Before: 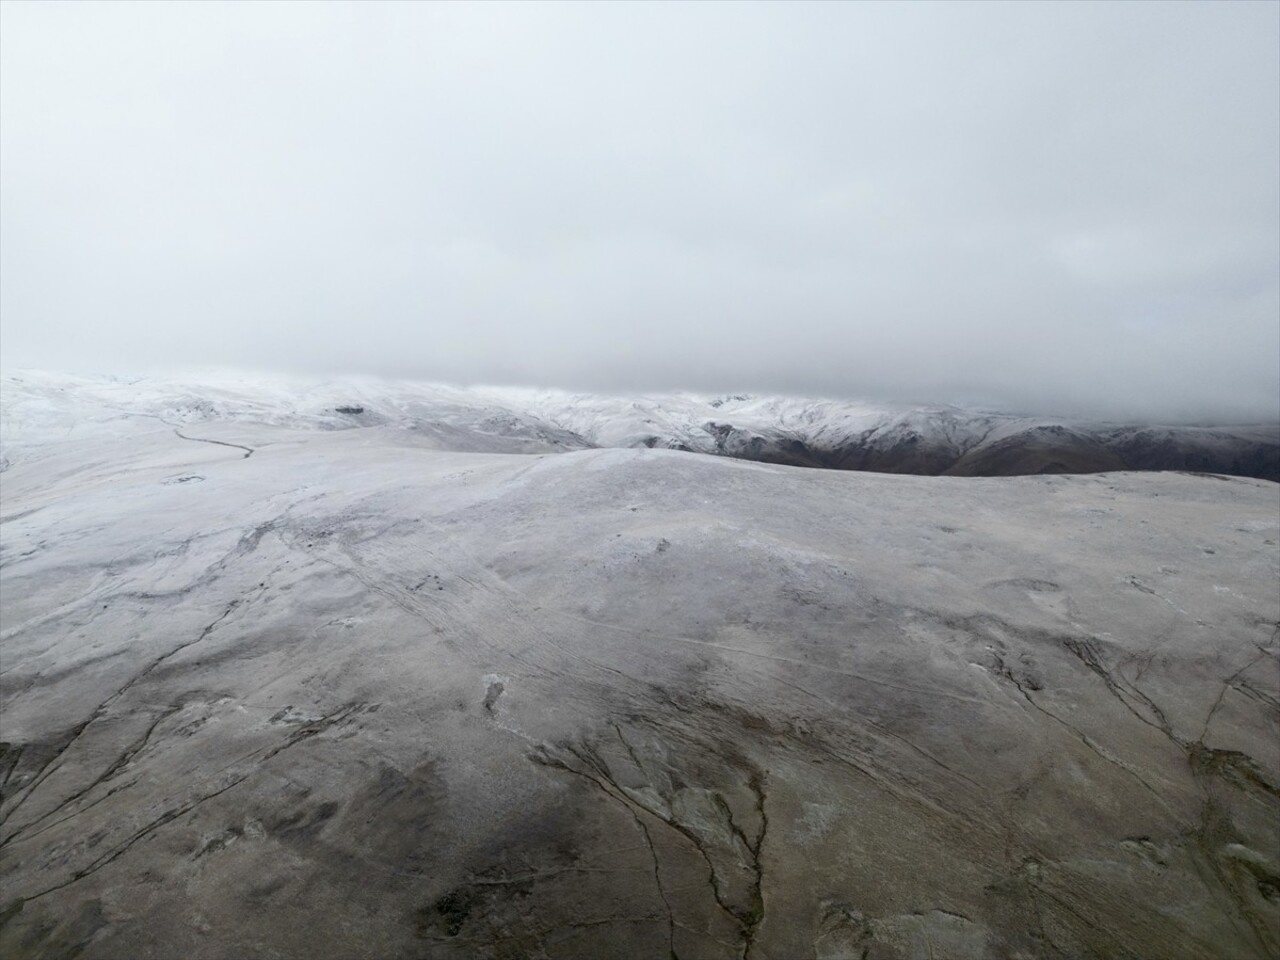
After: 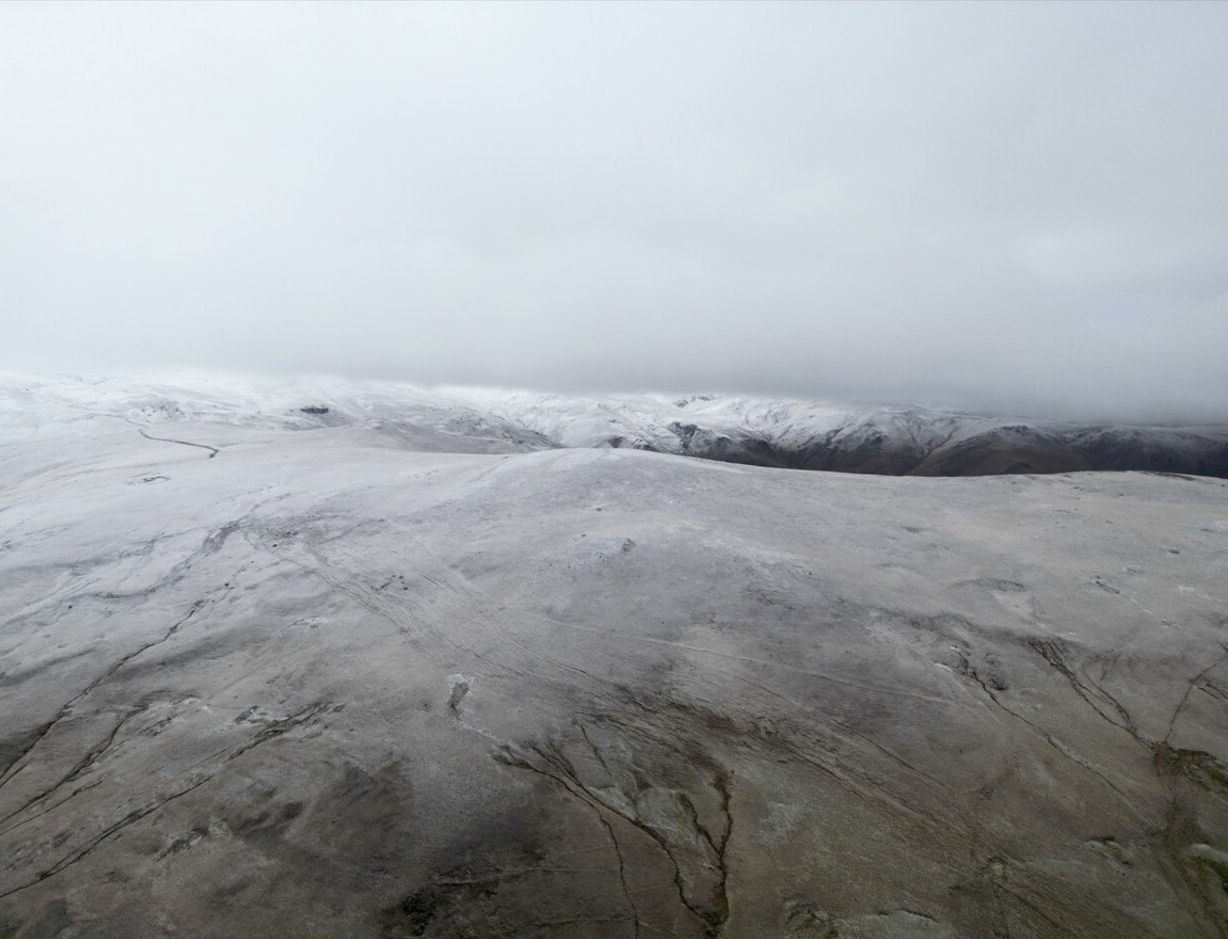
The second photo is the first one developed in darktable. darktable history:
crop and rotate: left 2.748%, right 1.295%, bottom 2.155%
